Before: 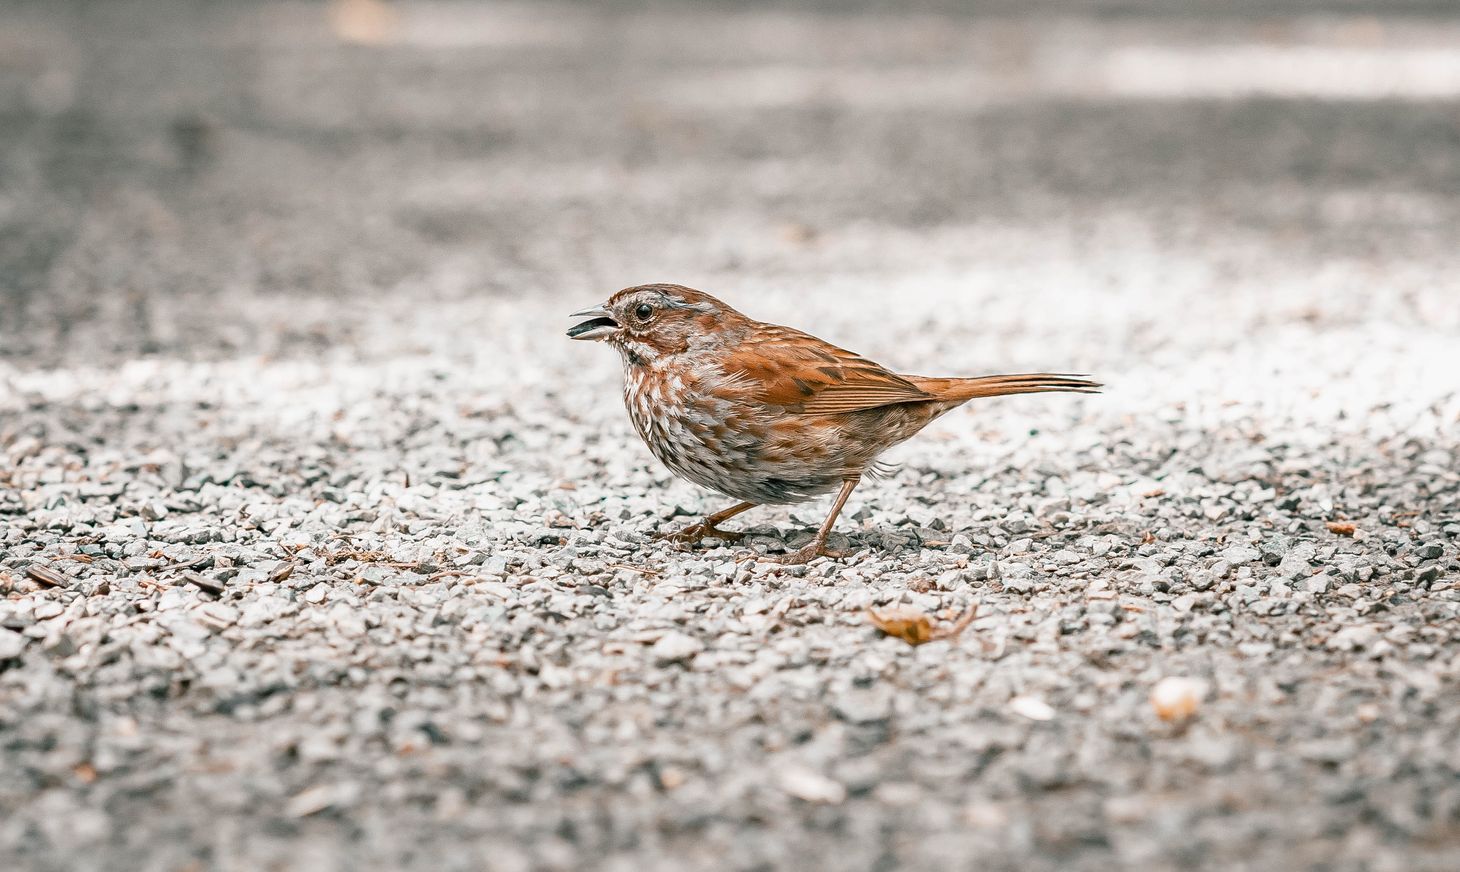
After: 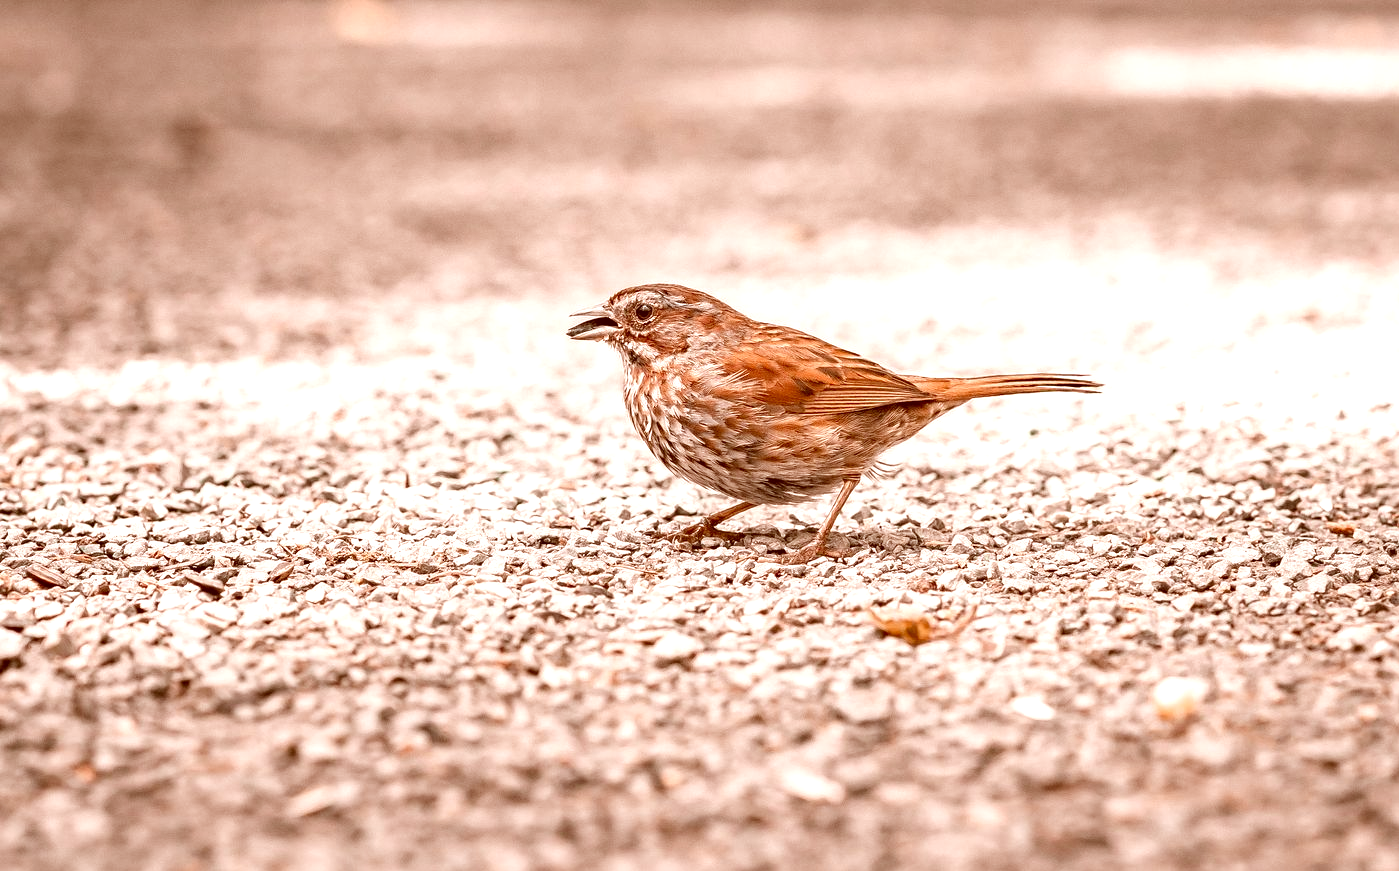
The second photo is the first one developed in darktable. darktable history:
crop: right 4.126%, bottom 0.031%
color correction: highlights a* 9.03, highlights b* 8.71, shadows a* 40, shadows b* 40, saturation 0.8
exposure: black level correction 0.001, exposure 0.5 EV, compensate exposure bias true, compensate highlight preservation false
